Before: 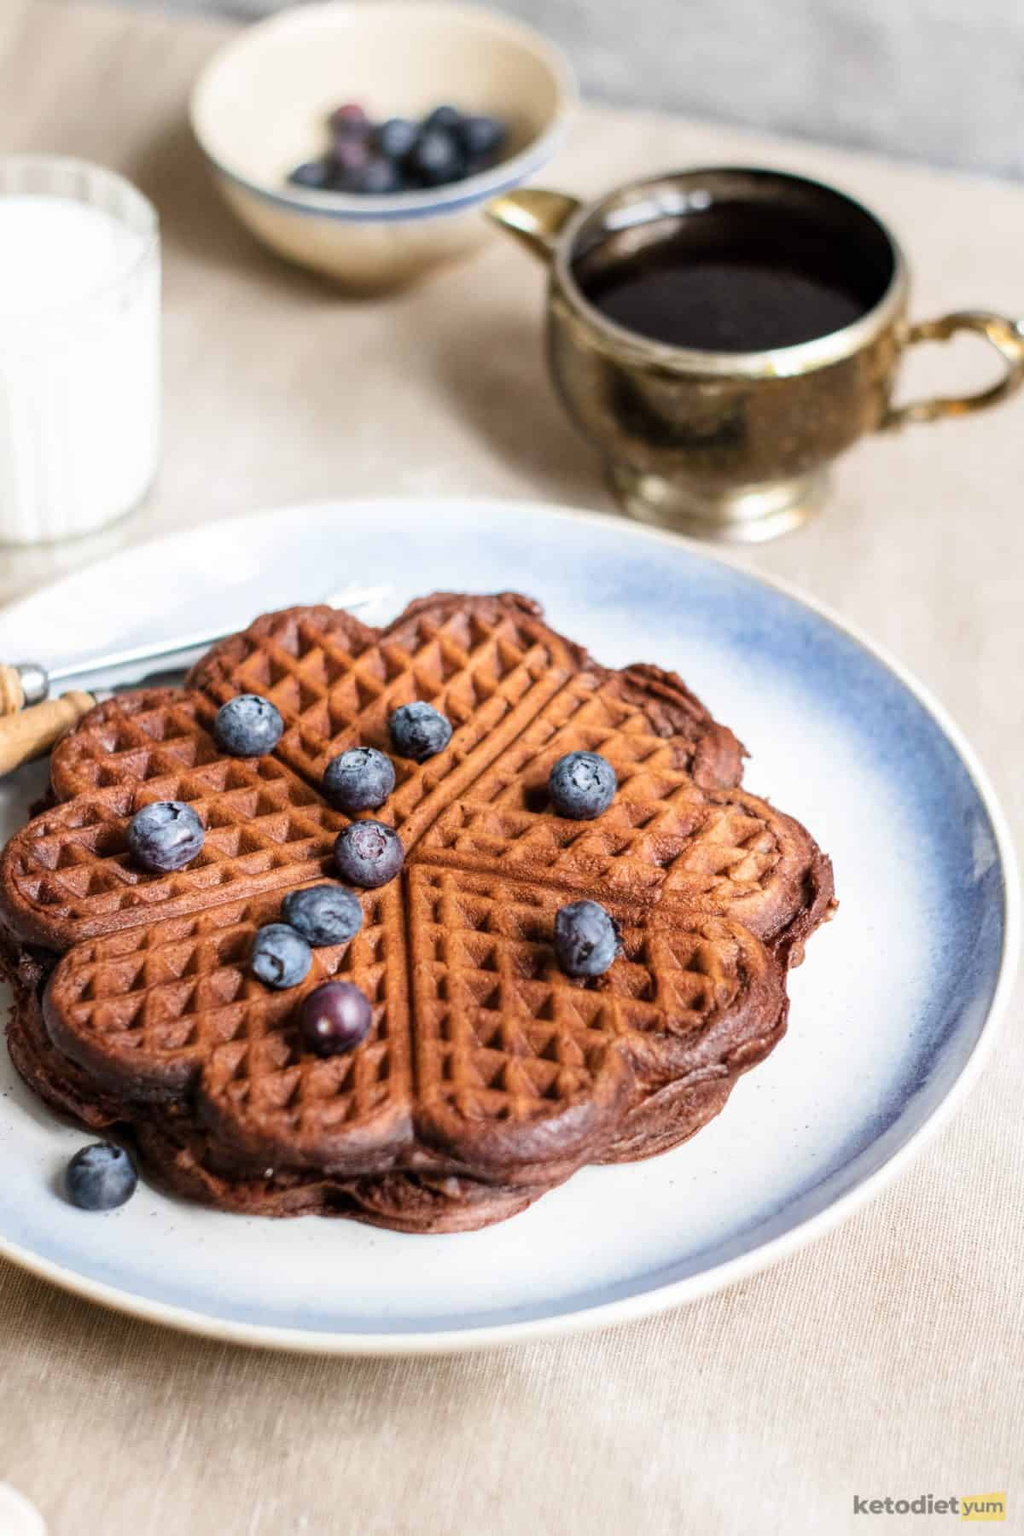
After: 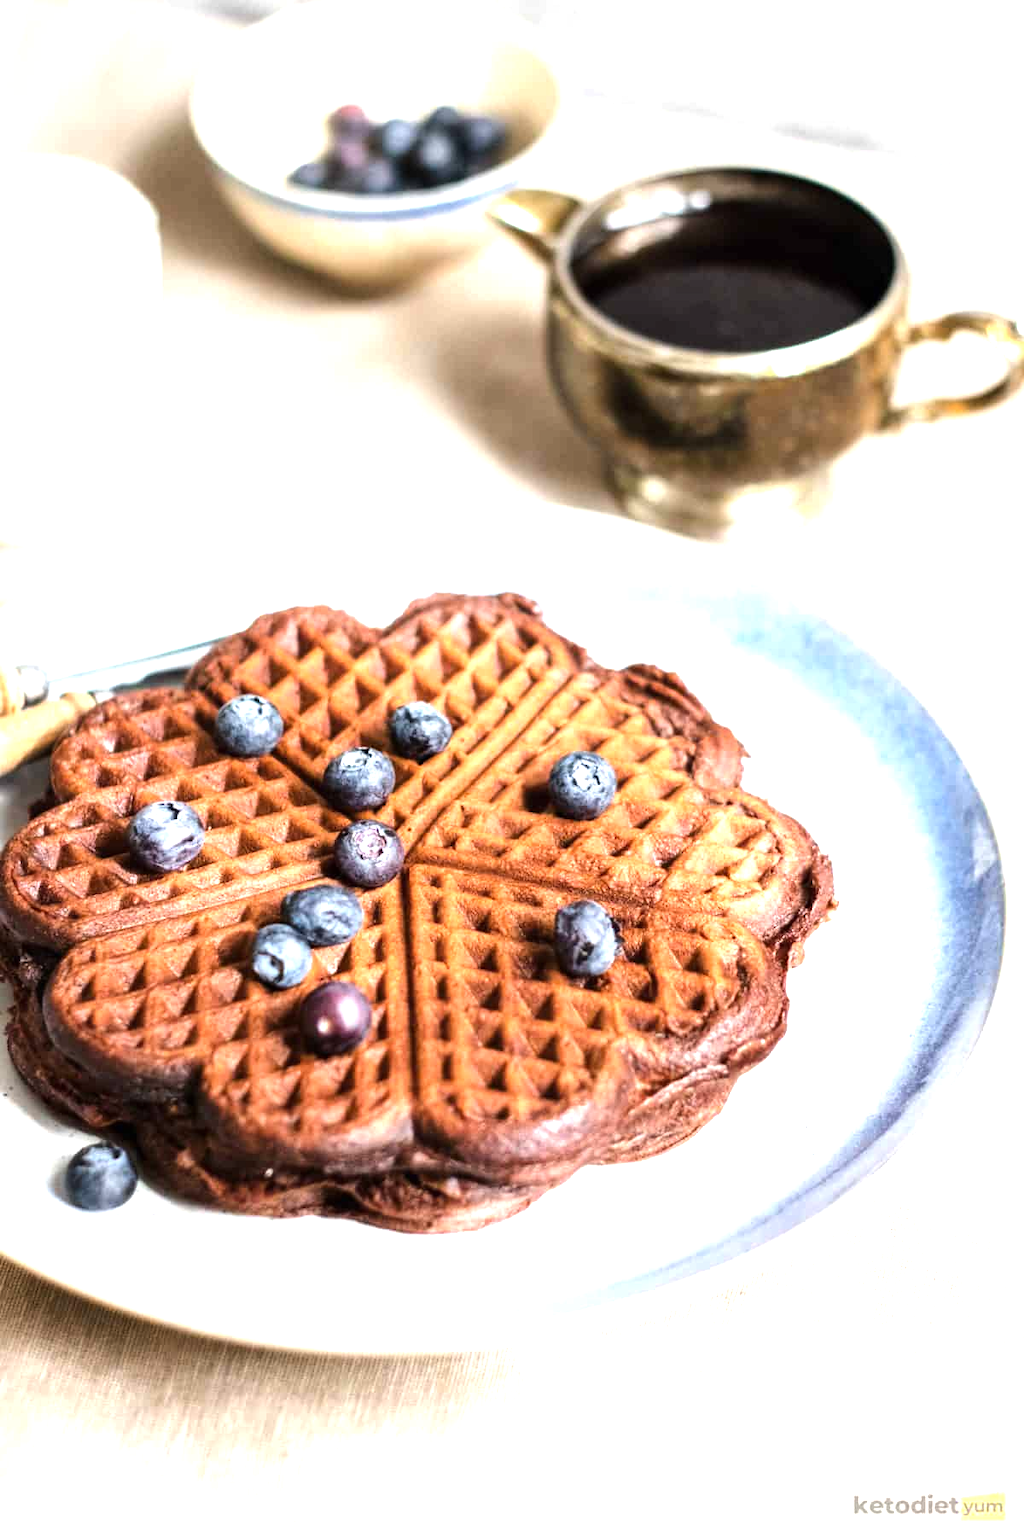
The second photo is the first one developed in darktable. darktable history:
exposure: black level correction 0, exposure 0.7 EV, compensate exposure bias true, compensate highlight preservation false
tone equalizer: -8 EV -0.417 EV, -7 EV -0.389 EV, -6 EV -0.333 EV, -5 EV -0.222 EV, -3 EV 0.222 EV, -2 EV 0.333 EV, -1 EV 0.389 EV, +0 EV 0.417 EV, edges refinement/feathering 500, mask exposure compensation -1.25 EV, preserve details no
